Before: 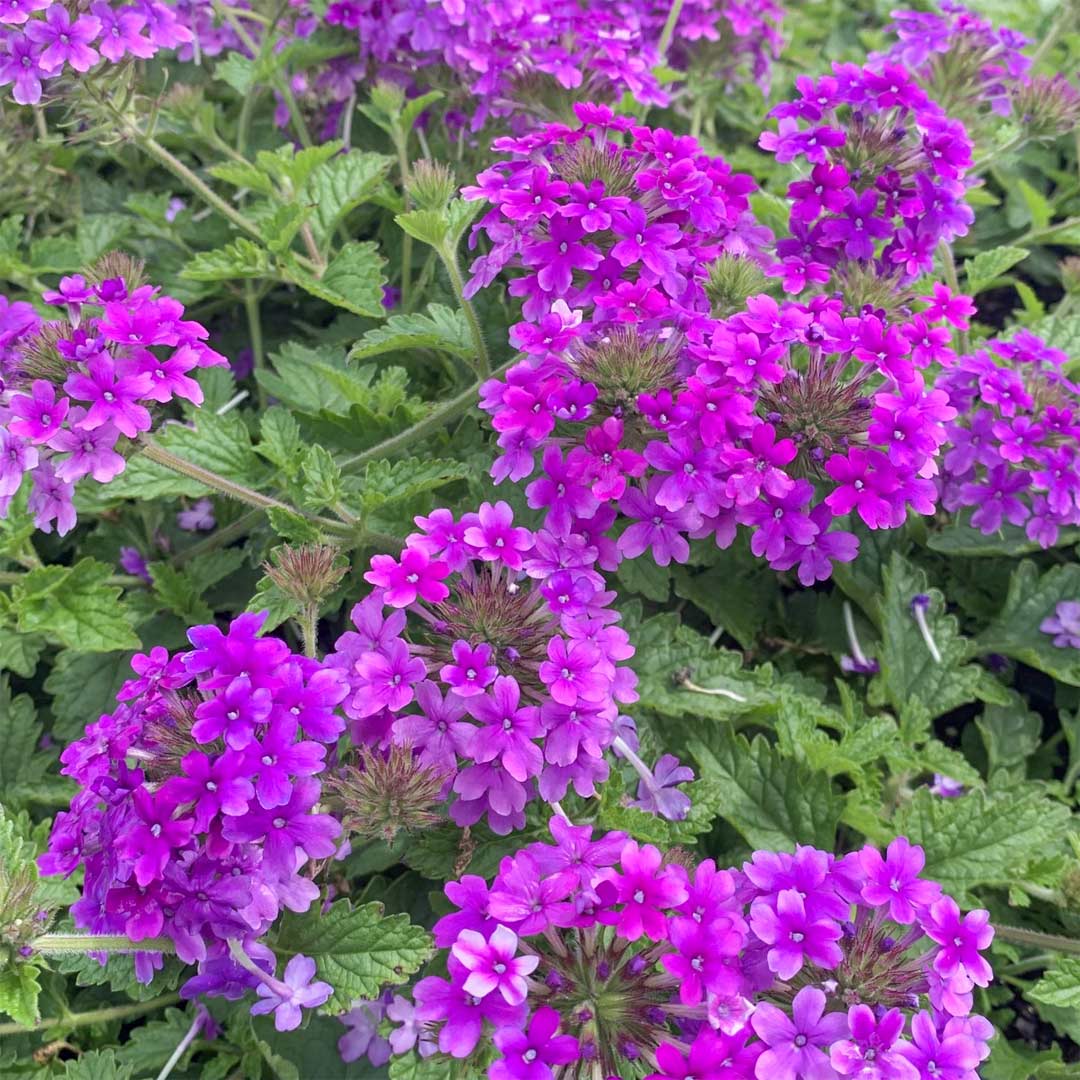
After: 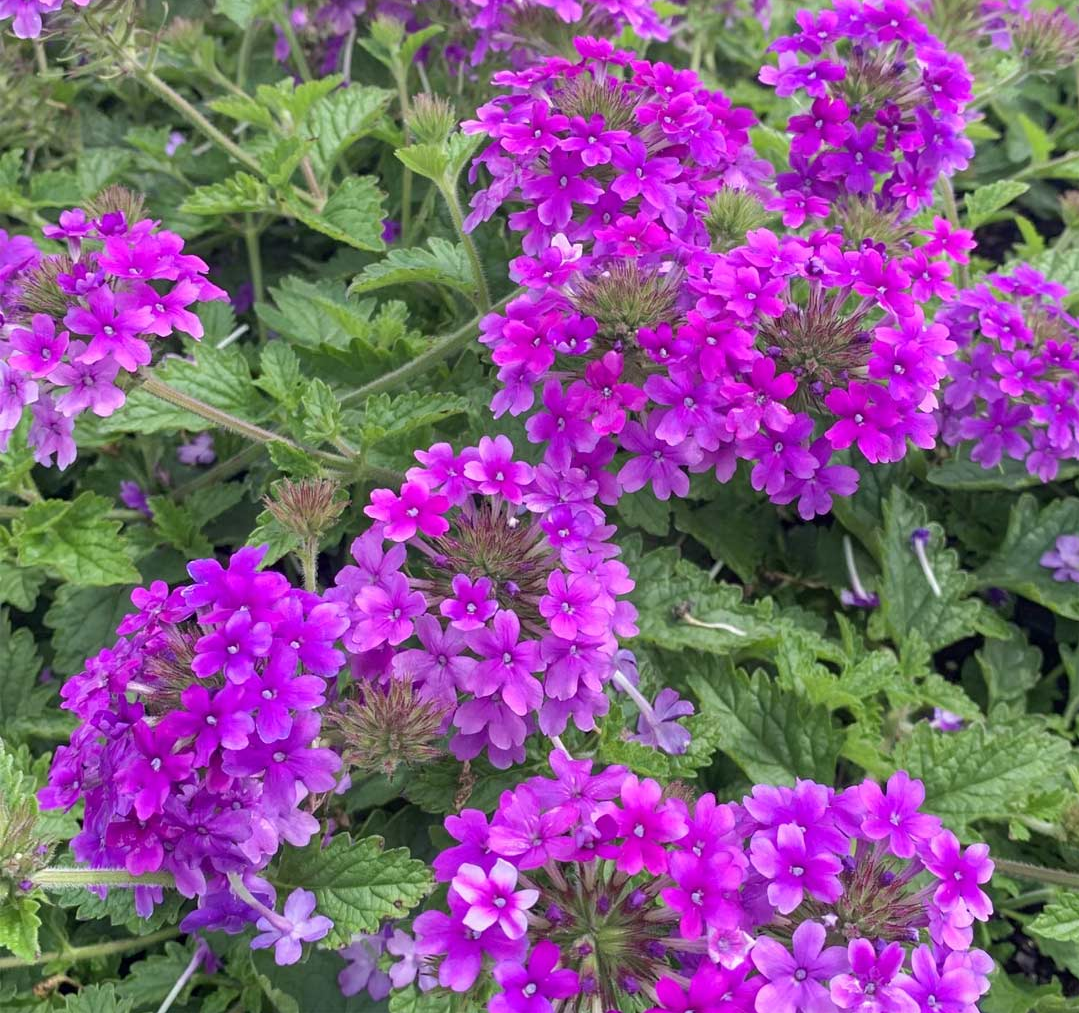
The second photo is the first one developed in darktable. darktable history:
crop and rotate: top 6.177%
